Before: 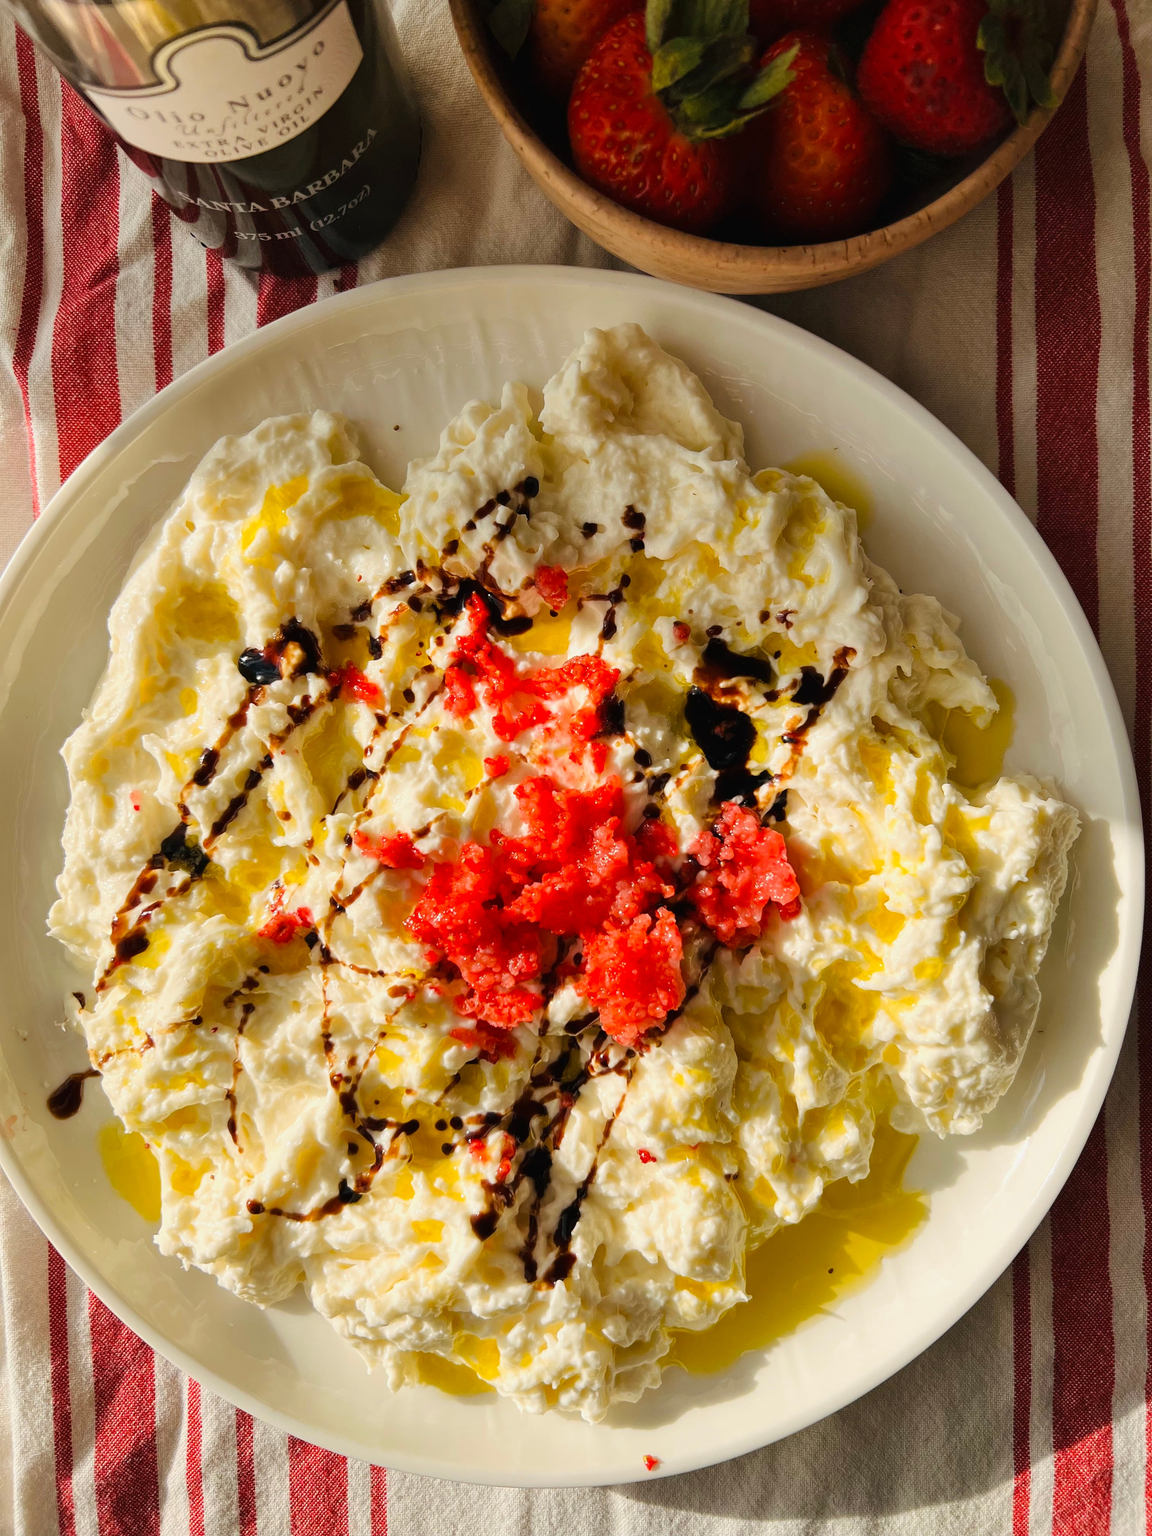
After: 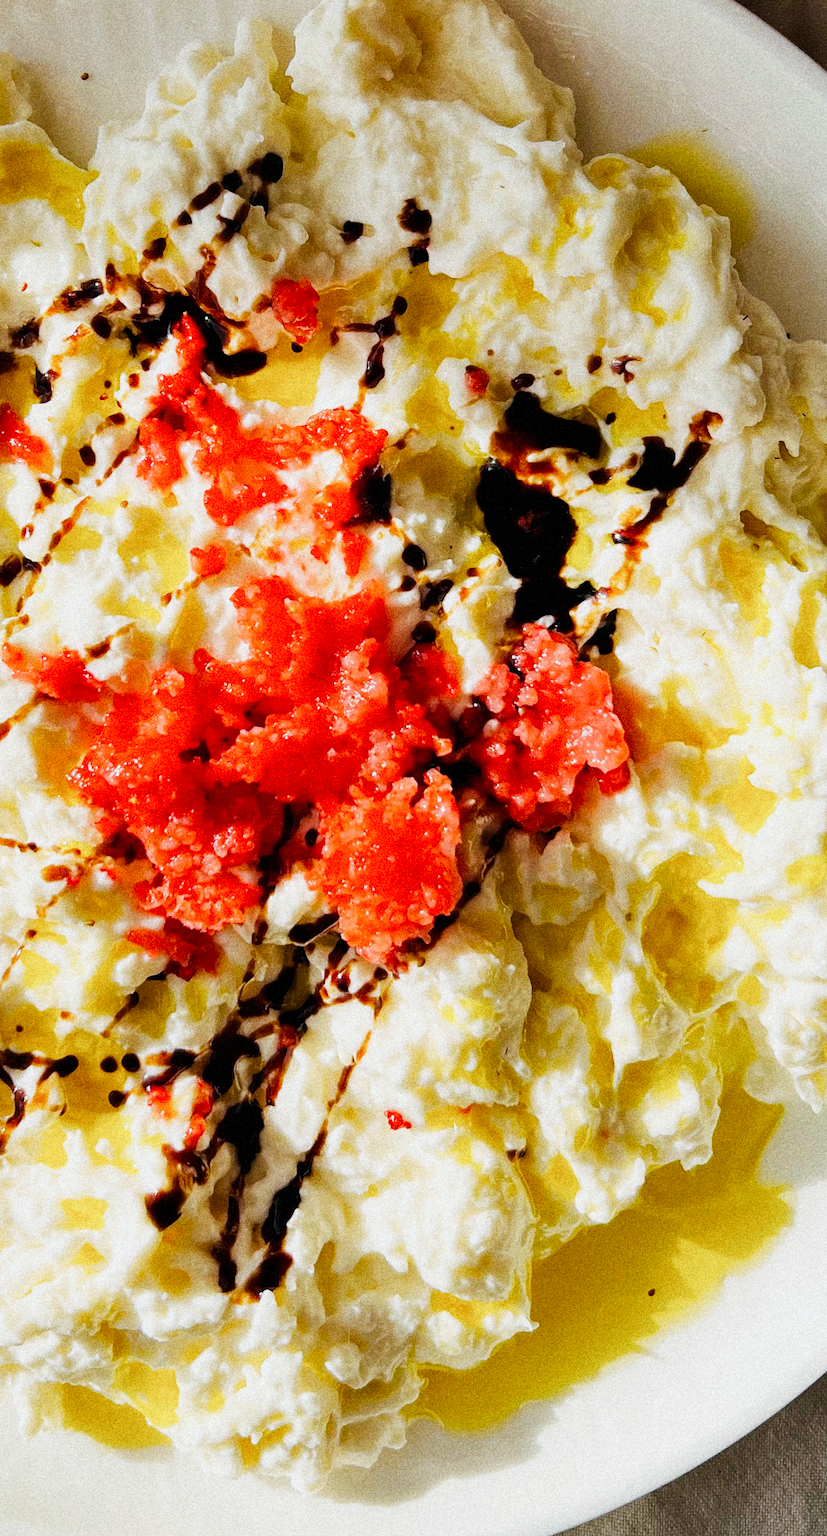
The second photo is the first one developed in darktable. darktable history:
filmic rgb: black relative exposure -16 EV, white relative exposure 5.31 EV, hardness 5.9, contrast 1.25, preserve chrominance no, color science v5 (2021)
exposure: black level correction 0, exposure 0.5 EV, compensate highlight preservation false
crop: left 31.379%, top 24.658%, right 20.326%, bottom 6.628%
color calibration: x 0.37, y 0.382, temperature 4313.32 K
rotate and perspective: rotation 2.27°, automatic cropping off
grain: coarseness 14.49 ISO, strength 48.04%, mid-tones bias 35%
